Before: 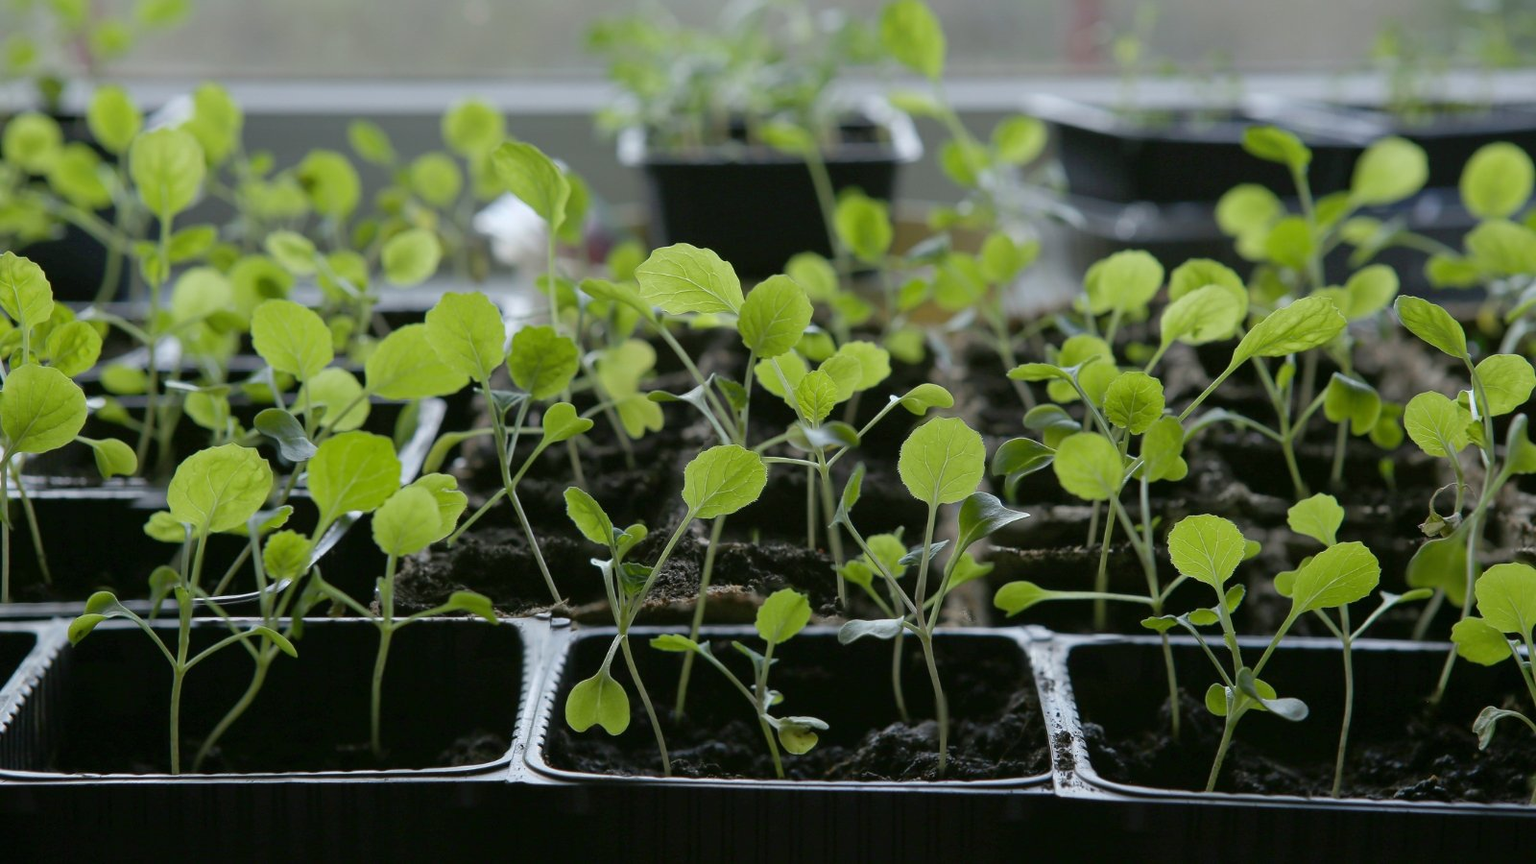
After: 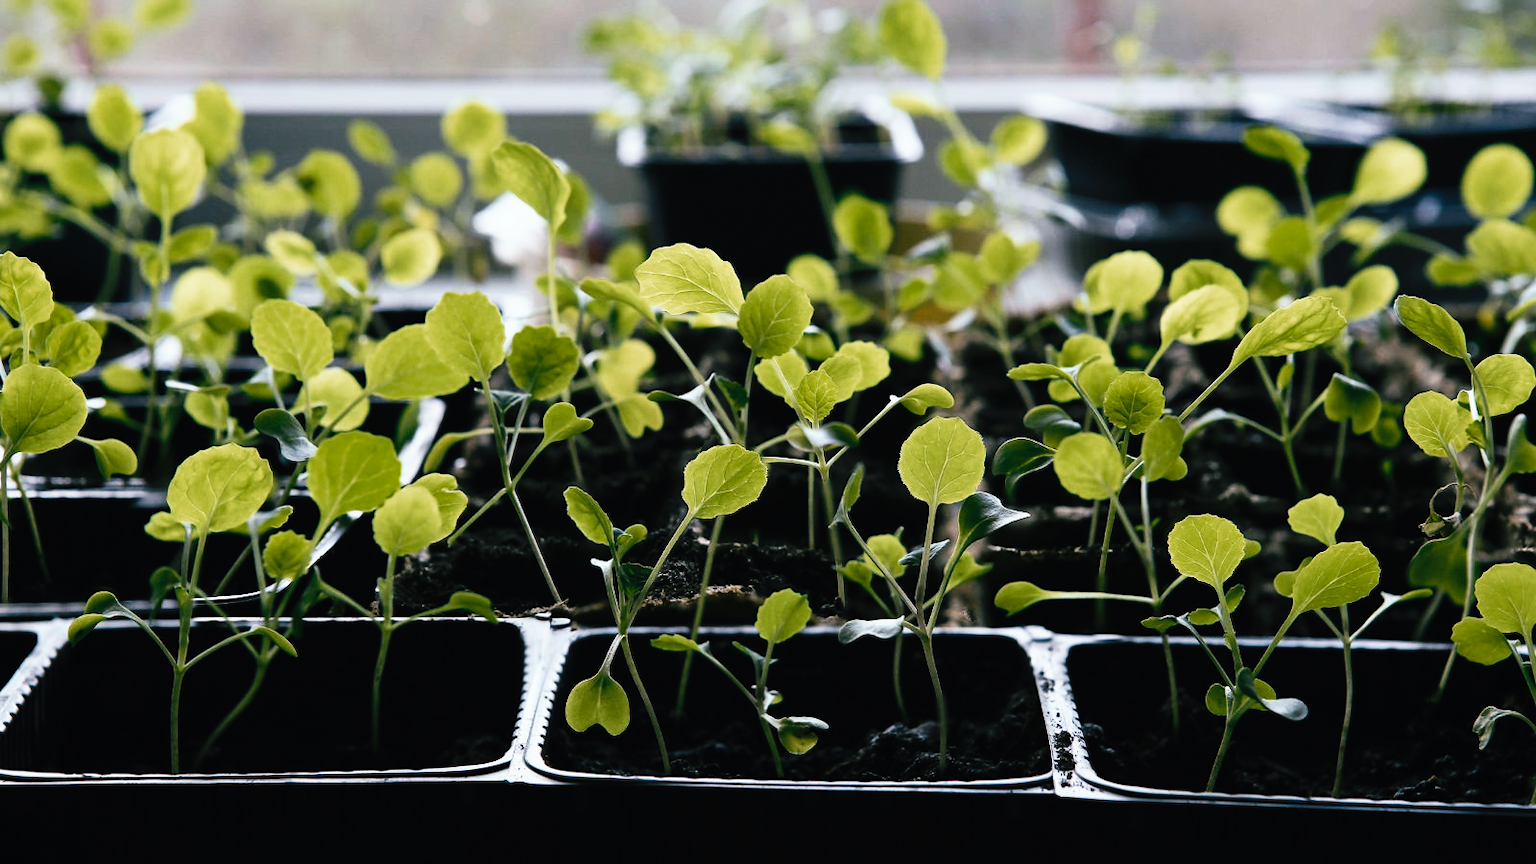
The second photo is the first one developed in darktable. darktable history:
tone curve: curves: ch0 [(0, 0) (0.003, 0.003) (0.011, 0.006) (0.025, 0.01) (0.044, 0.015) (0.069, 0.02) (0.1, 0.027) (0.136, 0.036) (0.177, 0.05) (0.224, 0.07) (0.277, 0.12) (0.335, 0.208) (0.399, 0.334) (0.468, 0.473) (0.543, 0.636) (0.623, 0.795) (0.709, 0.907) (0.801, 0.97) (0.898, 0.989) (1, 1)], preserve colors none
color look up table: target L [83.43, 93.94, 70.31, 53.95, 64.65, 63.52, 64.66, 69.5, 47.44, 39.23, 38.37, 30.21, 21.08, 4.522, 200.02, 82.64, 68.54, 59.7, 52.48, 49.49, 41.58, 37.49, 35.54, 31.47, 31.43, 15.68, 84.35, 69.21, 69.55, 54.91, 41.43, 50.13, 45.9, 41.59, 36, 32.7, 33.41, 34.55, 27.67, 27.36, 30.19, 6.124, 93.48, 54.73, 77.14, 73.08, 50.42, 49.34, 34.94], target a [-0.604, -7.218, -1.818, -16.18, 1.68, -23.55, -14.96, -4.564, -23.69, -11.26, -7.519, -16.54, -23.69, -1.004, 0, 3.375, 4.995, 11.75, 5.916, 19.69, 34.11, 26.91, 1.91, 17.41, 17.89, -0.706, 7.163, 16.6, 17.97, -8.412, 34.49, 31.18, 40.47, 27.74, 30.66, 26.96, -0.127, -1.895, 22.75, -4.21, -0.198, 3.697, -22.73, -14.66, -10.38, -16.22, -11.8, -12.6, -4.636], target b [16.43, 17.82, 38.82, -6.848, 40.02, -11.36, 20.35, 22.74, 22.15, -4.145, 9.084, 8.207, 9.483, -3.218, 0, 7.773, 35.18, 12.33, 31.03, 30.8, 3.911, 30.86, 30.34, 33.58, 36.87, 3.923, -3.057, -5.652, -15.72, -22.38, -16.75, -15.67, -26.42, 1.15, -25.47, -5.094, -17.27, -15.73, -23.77, -12.82, -15.33, -13.14, -9.985, -11.52, -15.38, -10.08, -11.47, -9.509, -9.39], num patches 49
